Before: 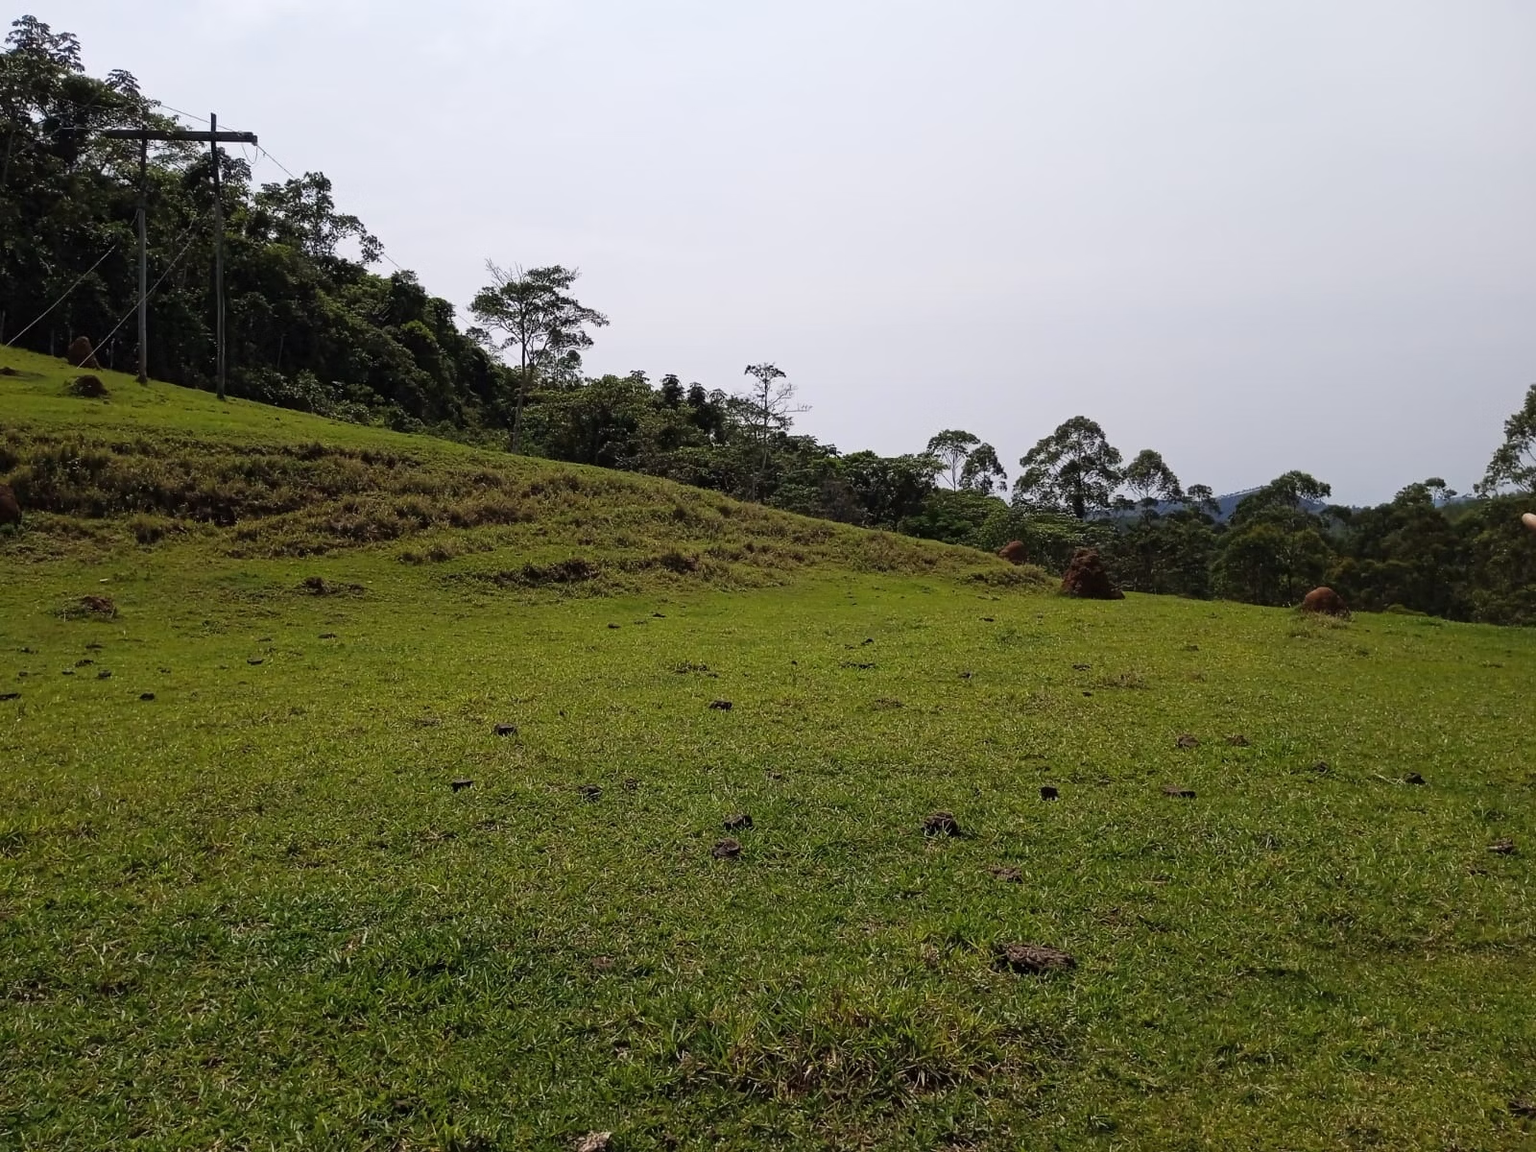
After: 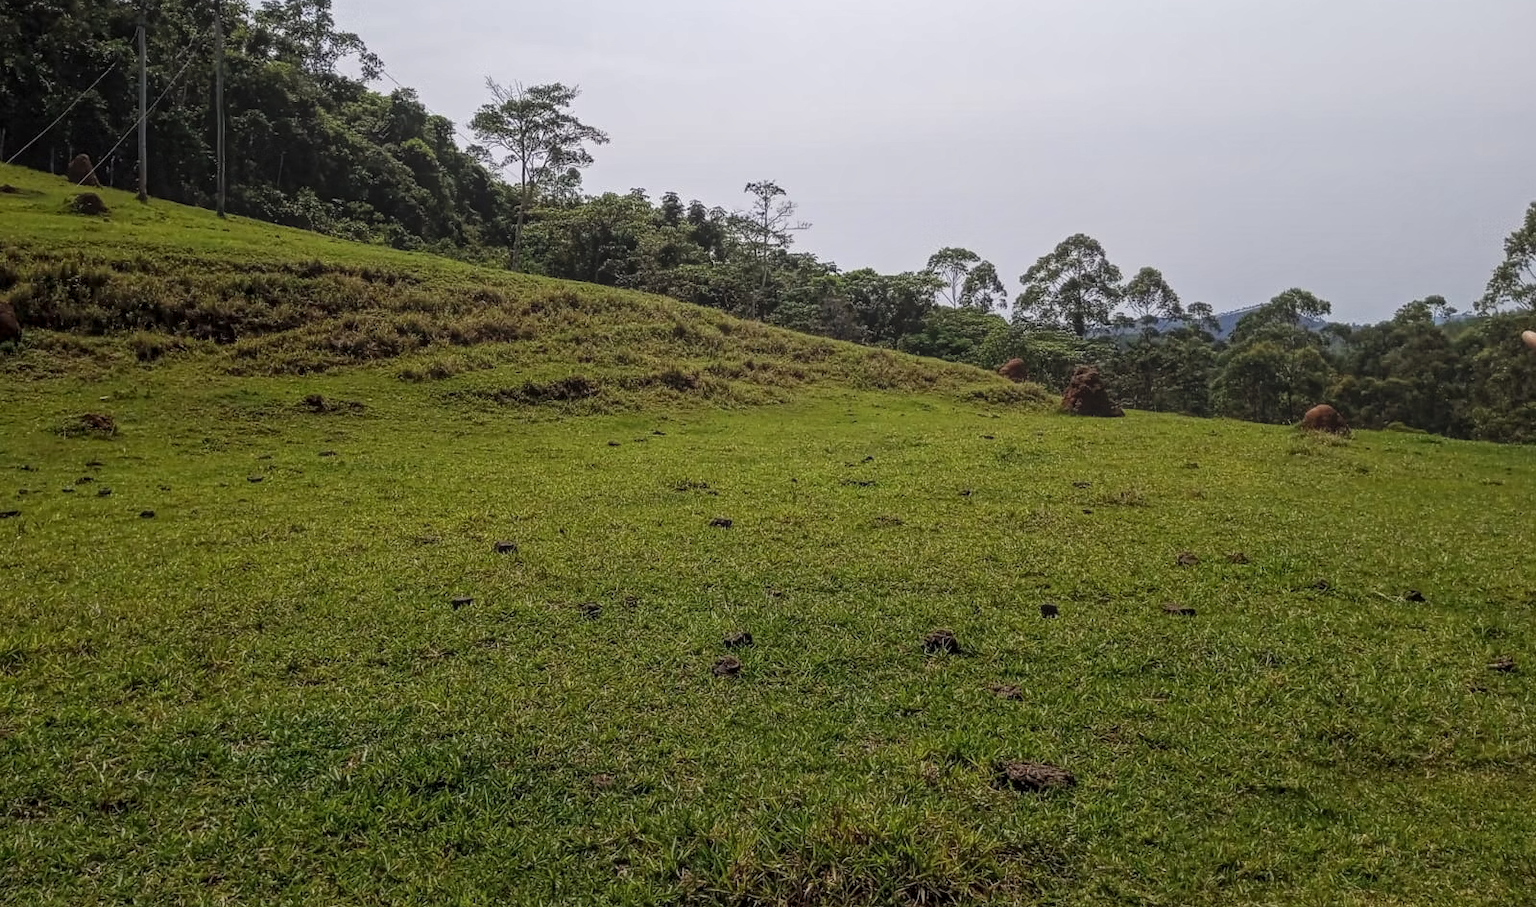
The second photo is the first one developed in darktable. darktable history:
crop and rotate: top 15.86%, bottom 5.307%
local contrast: highlights 66%, shadows 34%, detail 167%, midtone range 0.2
